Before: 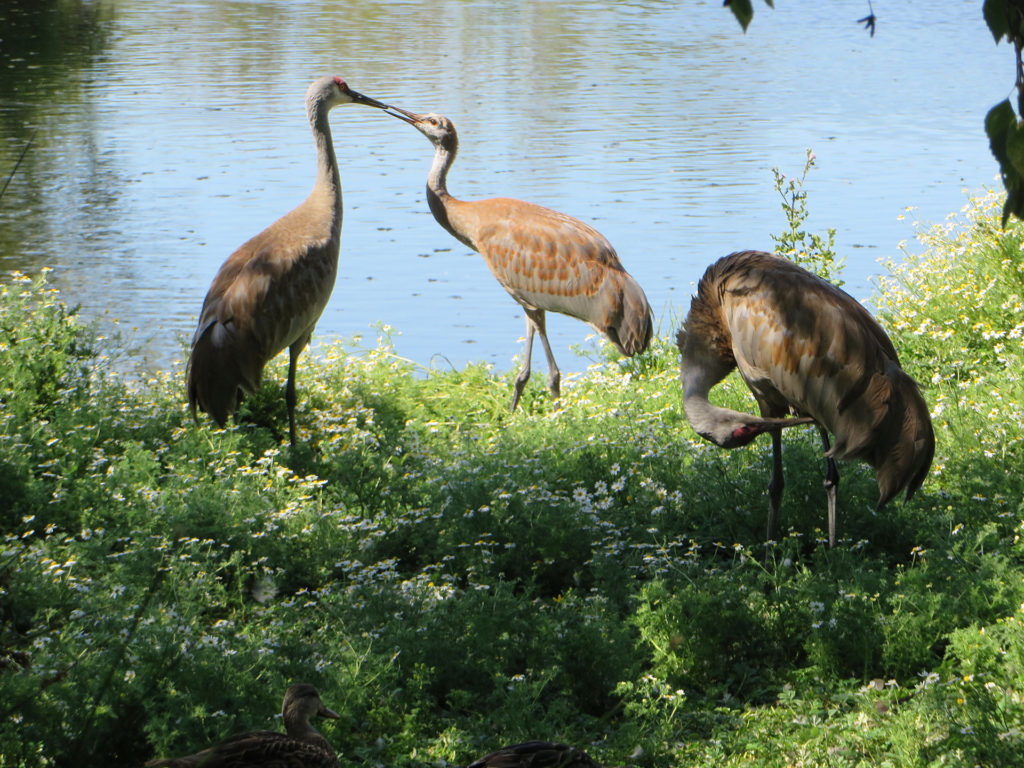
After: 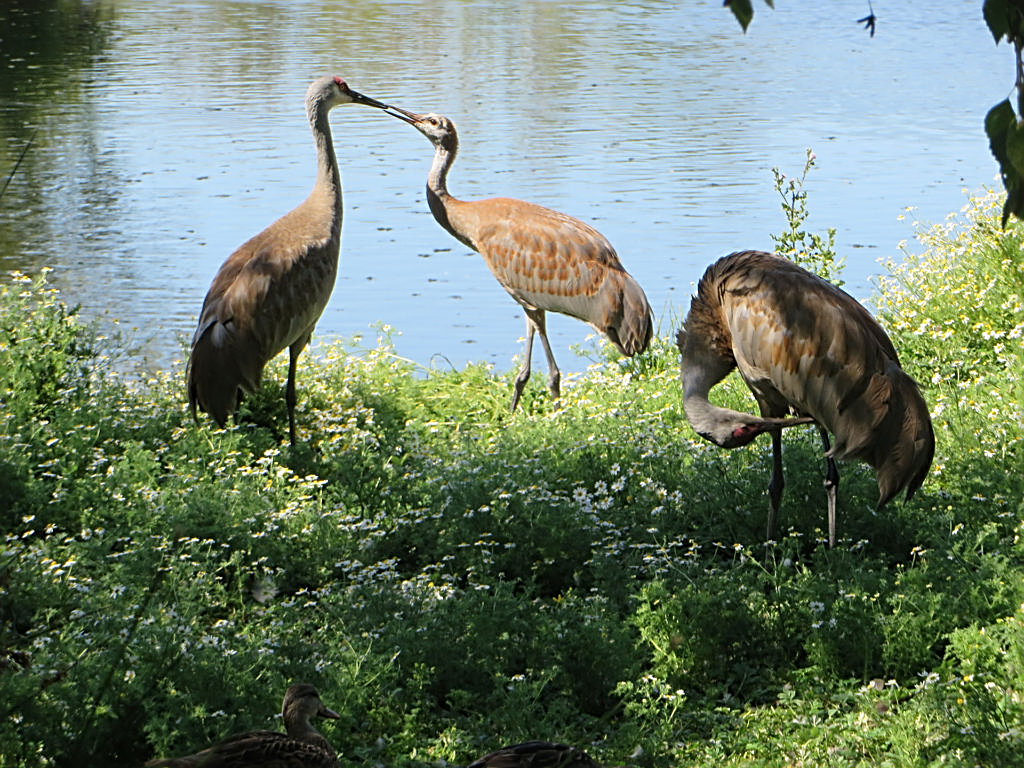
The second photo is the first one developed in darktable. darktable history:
sharpen: radius 2.538, amount 0.635
